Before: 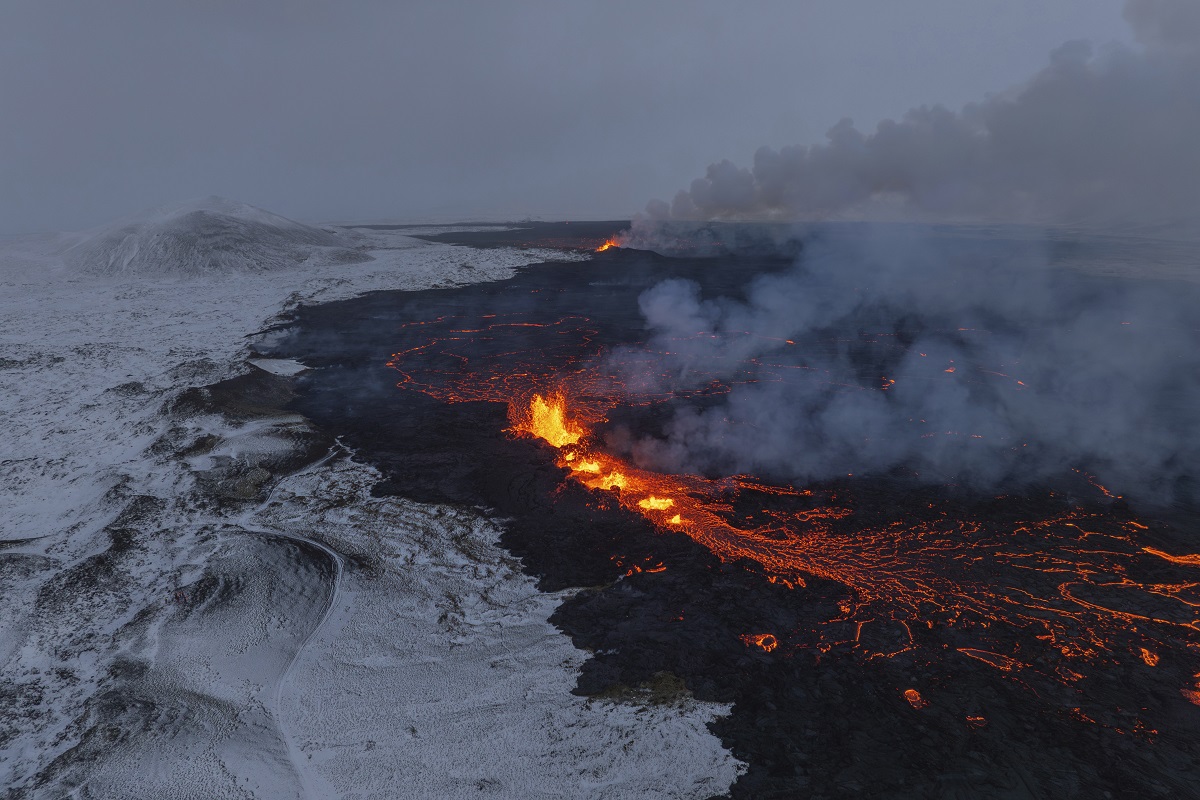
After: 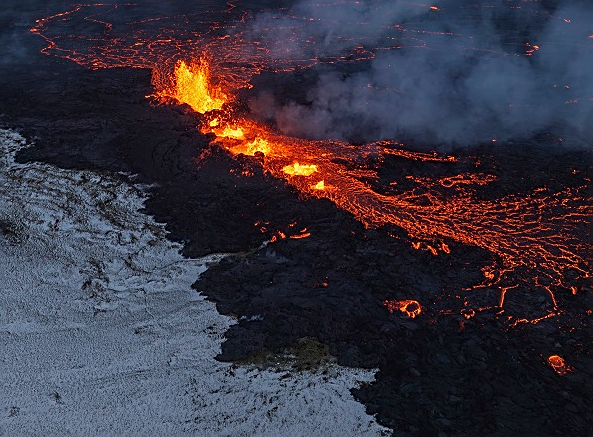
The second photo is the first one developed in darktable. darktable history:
crop: left 29.672%, top 41.786%, right 20.851%, bottom 3.487%
white balance: red 0.982, blue 1.018
sharpen: on, module defaults
